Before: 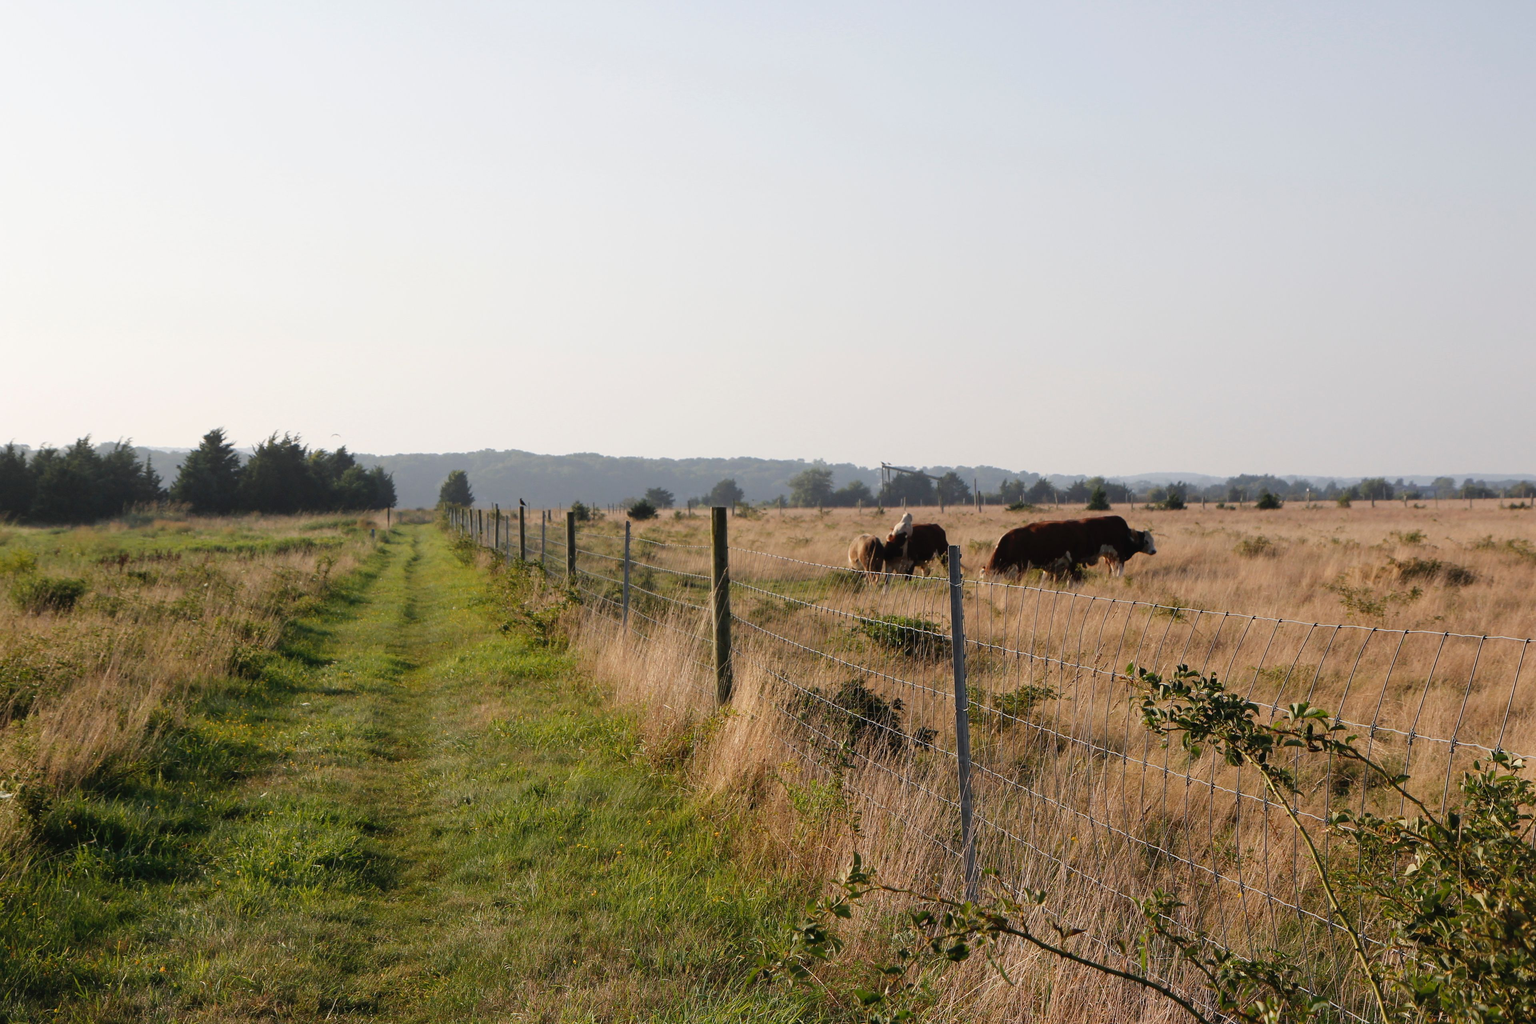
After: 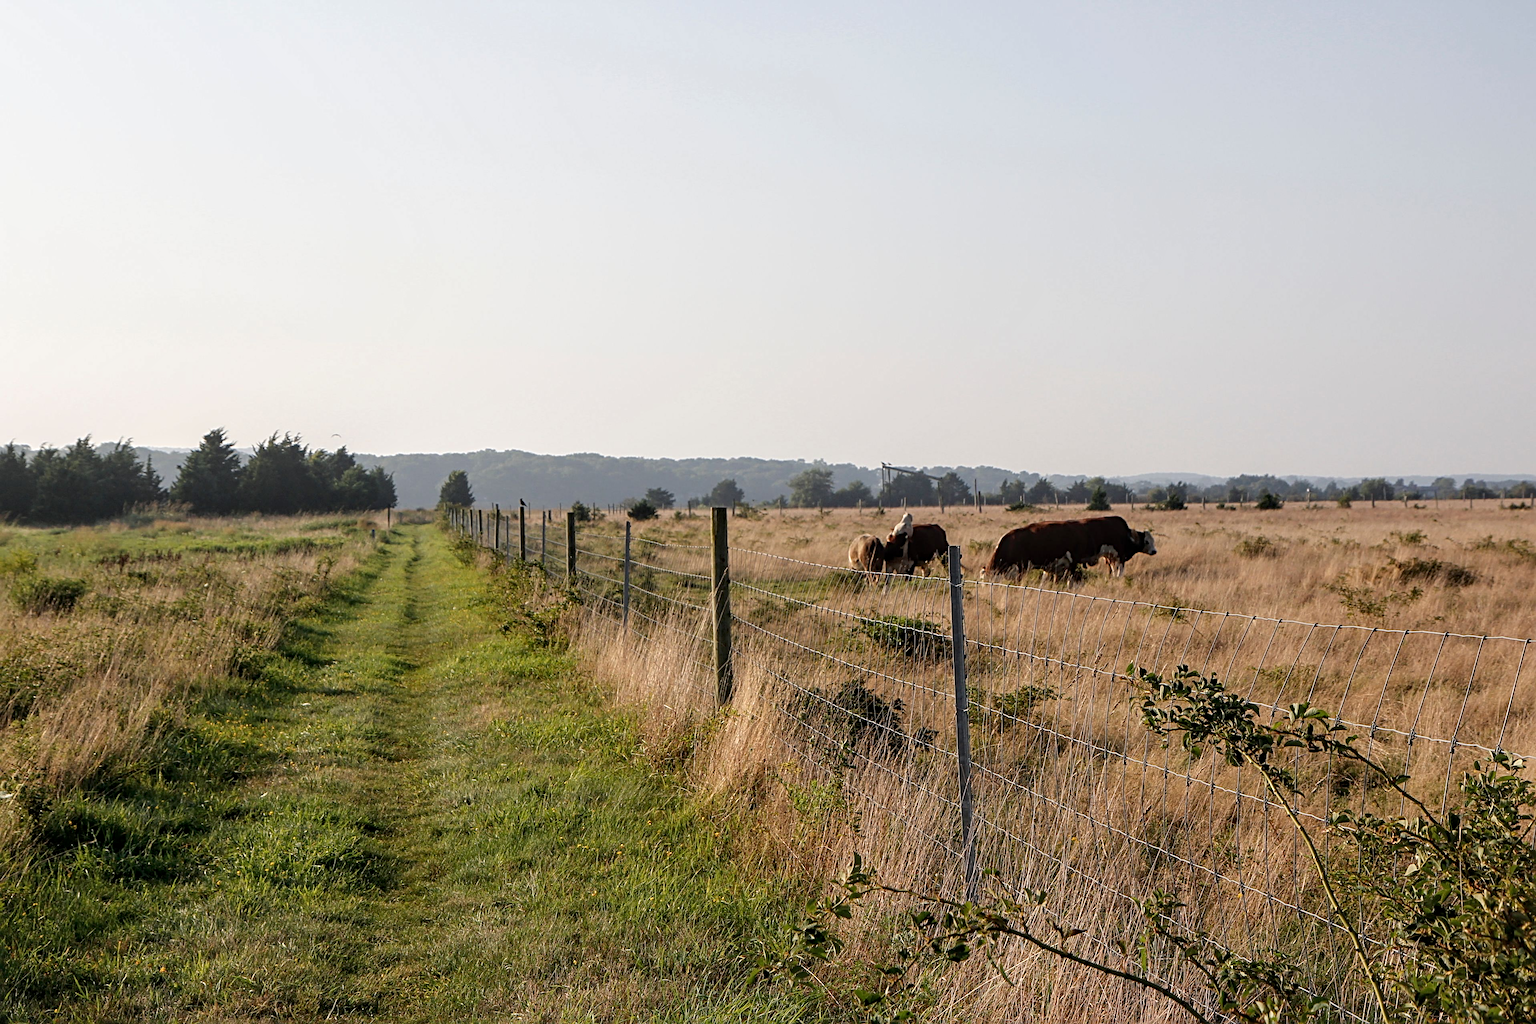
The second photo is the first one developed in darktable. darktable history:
local contrast: detail 130%
sharpen: radius 4.847
